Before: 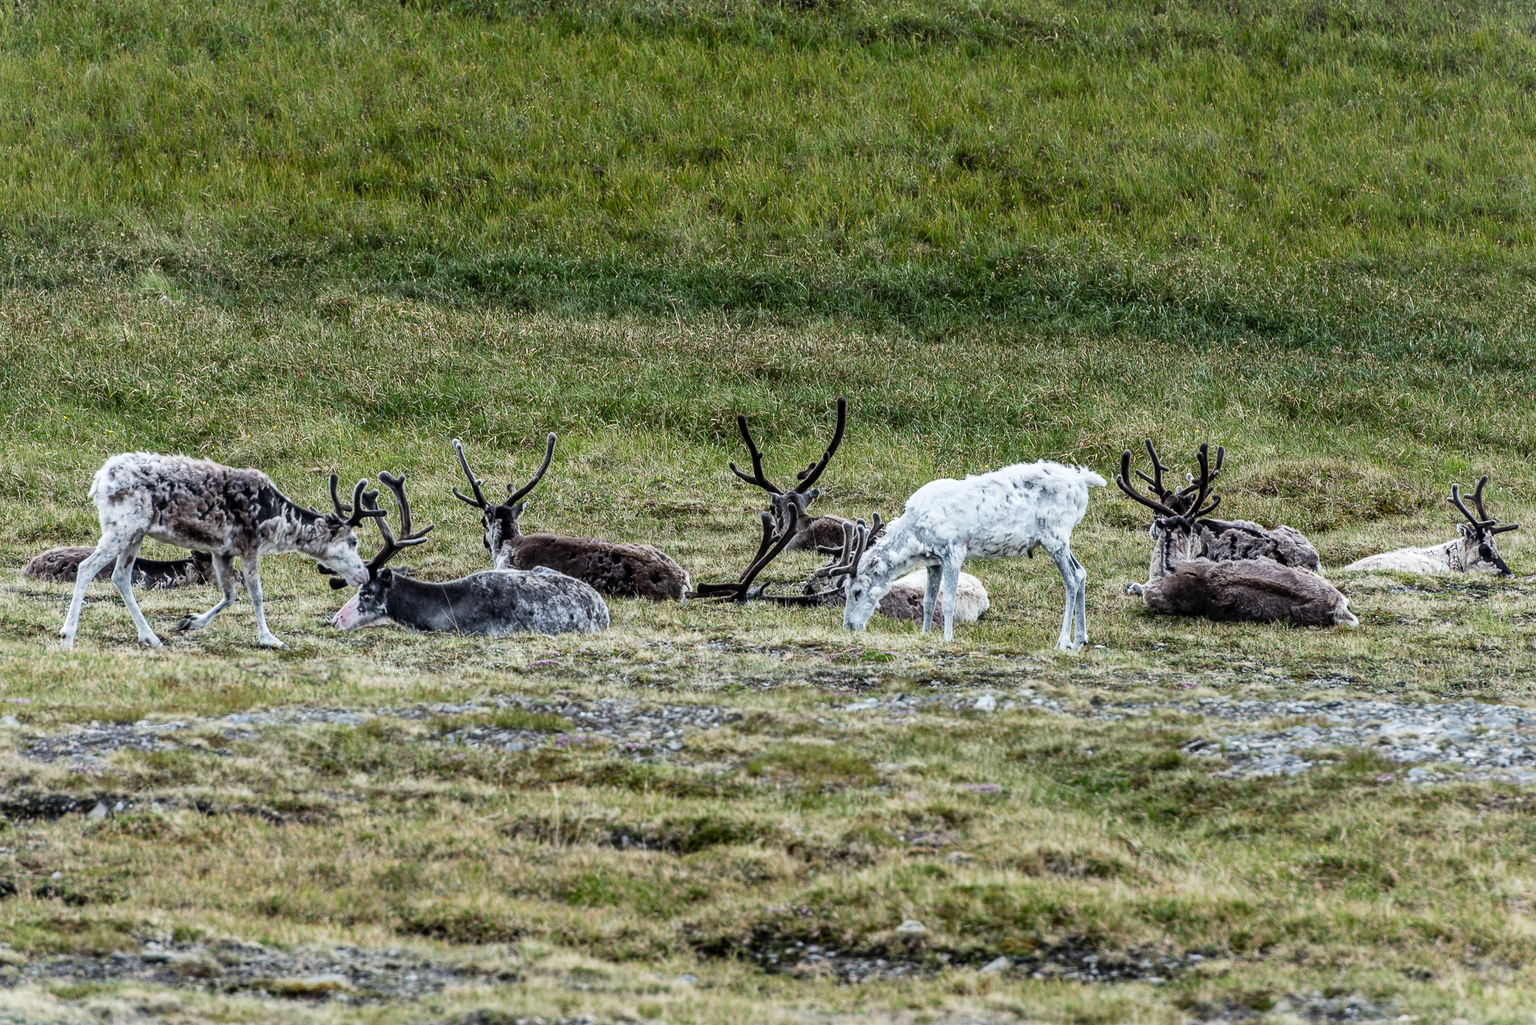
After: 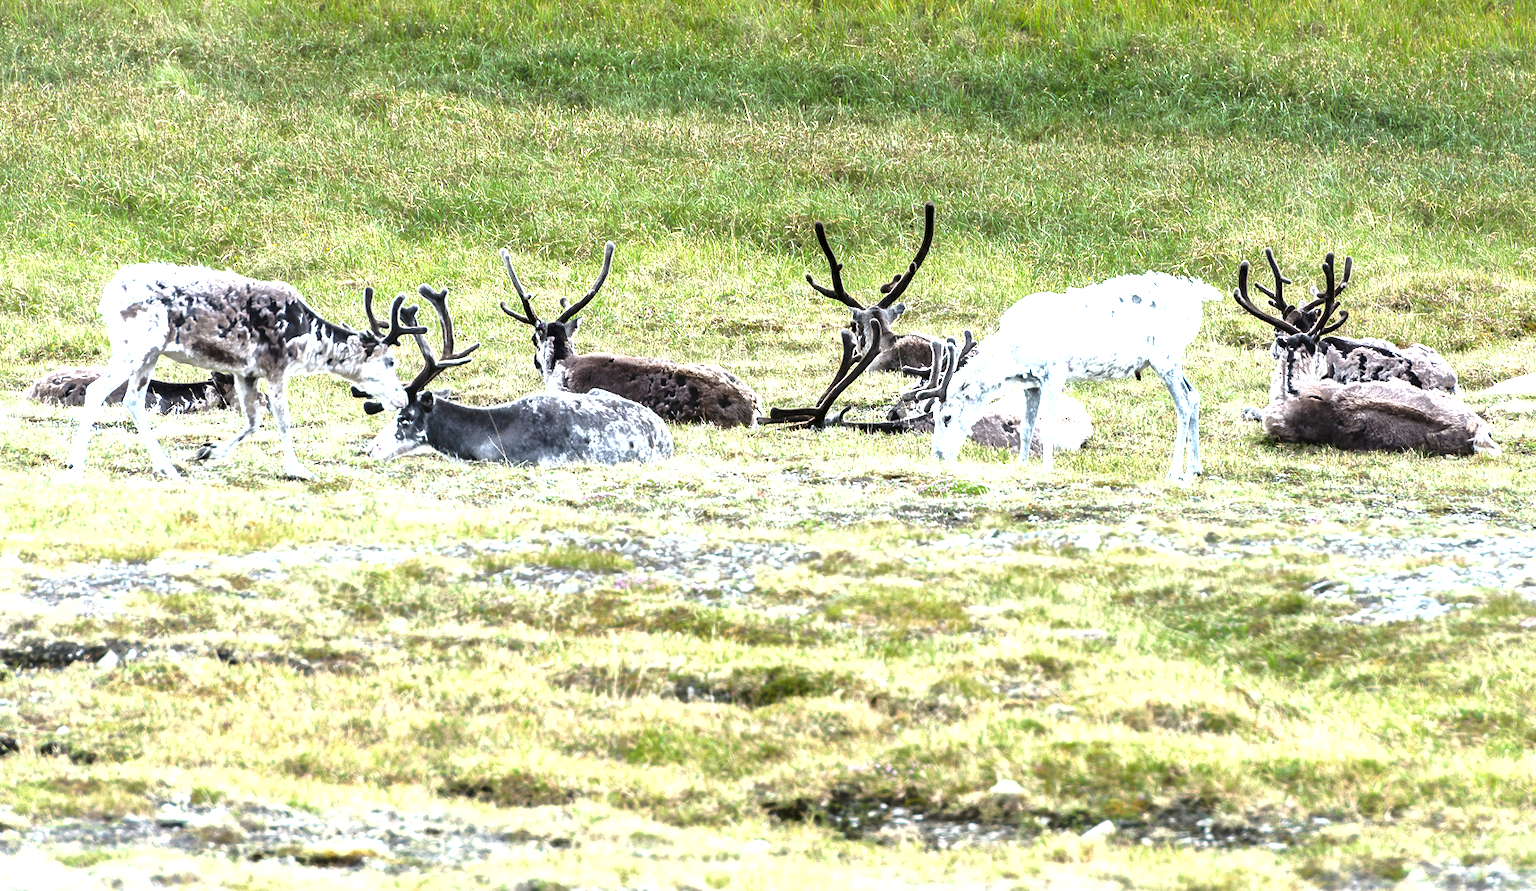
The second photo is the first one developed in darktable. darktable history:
contrast equalizer: octaves 7, y [[0.6 ×6], [0.55 ×6], [0 ×6], [0 ×6], [0 ×6]], mix -1
exposure: black level correction 0.001, exposure 1.822 EV, compensate exposure bias true, compensate highlight preservation false
crop: top 20.916%, right 9.437%, bottom 0.316%
shadows and highlights: shadows -20, white point adjustment -2, highlights -35
